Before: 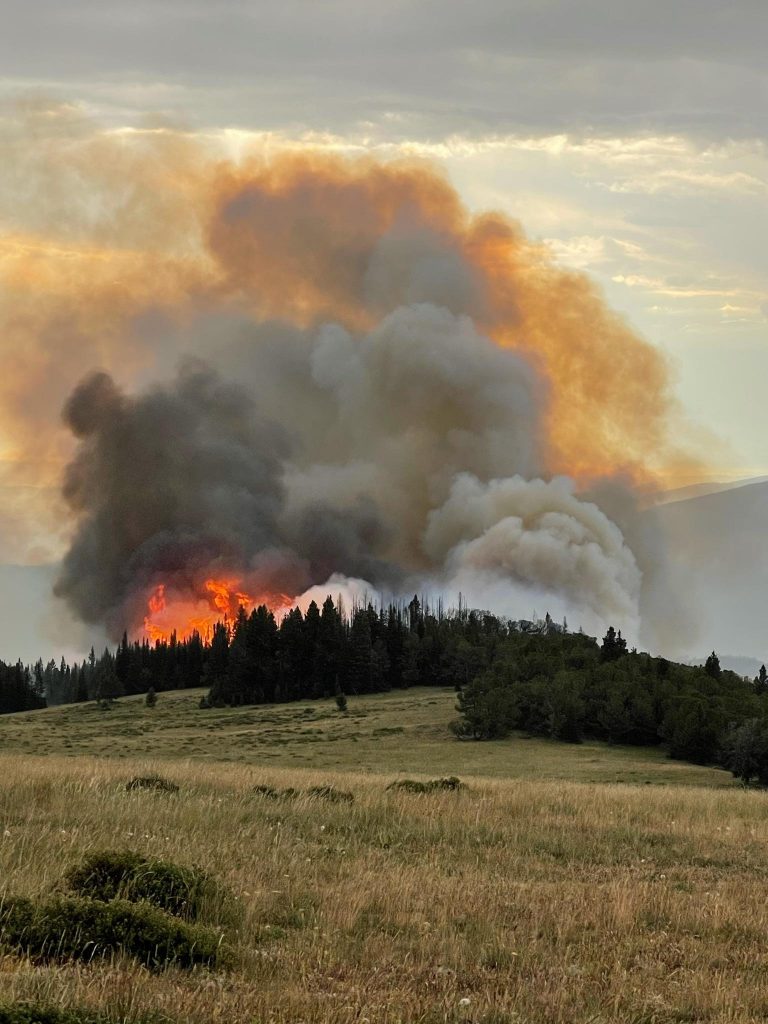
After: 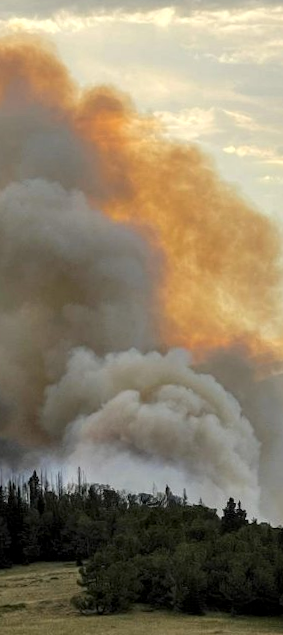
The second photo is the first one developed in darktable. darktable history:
crop and rotate: left 49.936%, top 10.094%, right 13.136%, bottom 24.256%
local contrast: on, module defaults
rotate and perspective: rotation -1.42°, crop left 0.016, crop right 0.984, crop top 0.035, crop bottom 0.965
